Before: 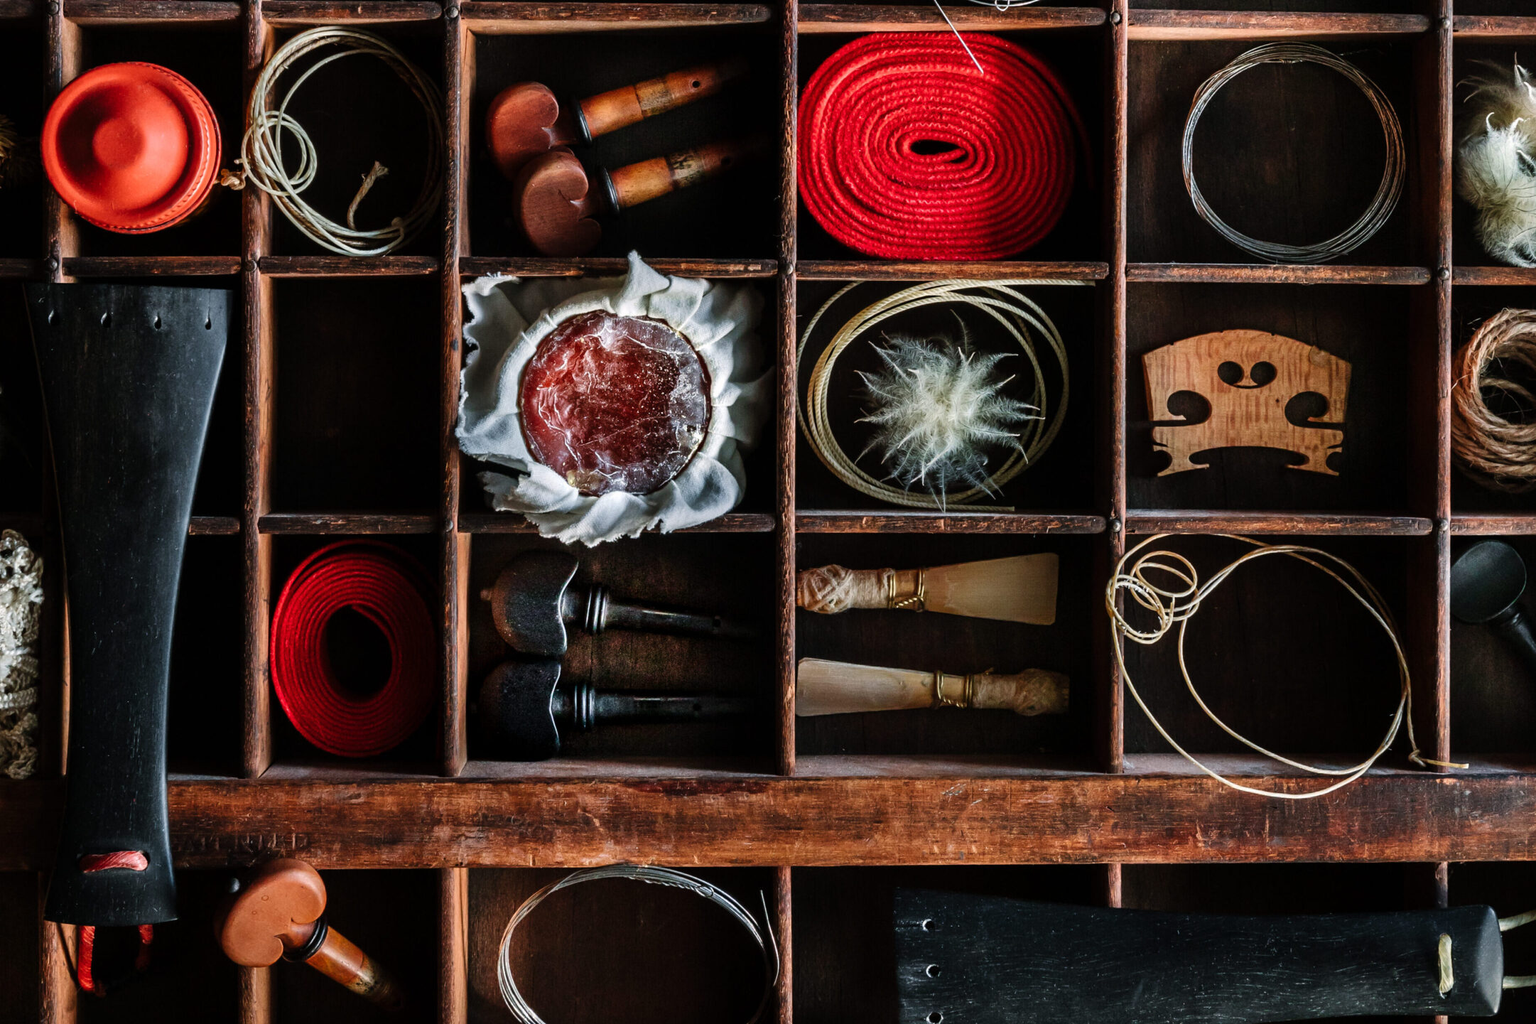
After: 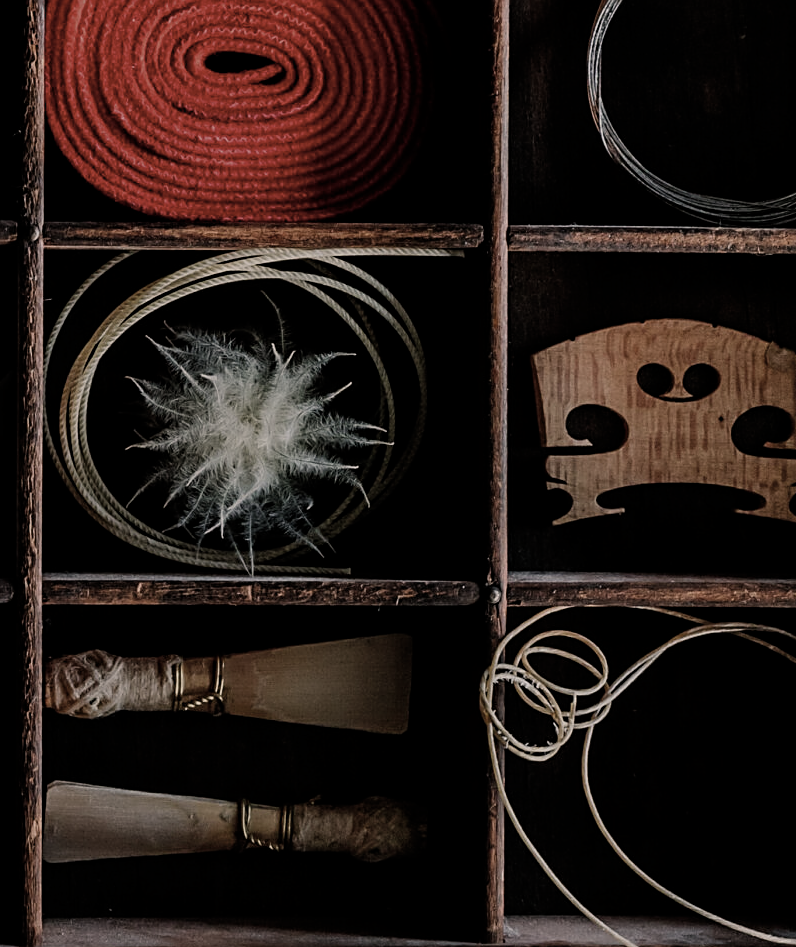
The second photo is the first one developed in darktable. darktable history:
exposure: exposure -0.988 EV, compensate highlight preservation false
sharpen: on, module defaults
crop and rotate: left 49.858%, top 10.106%, right 13.281%, bottom 24.112%
filmic rgb: middle gray luminance 18.4%, black relative exposure -11.57 EV, white relative exposure 2.59 EV, threshold 2.98 EV, target black luminance 0%, hardness 8.47, latitude 98.85%, contrast 1.08, shadows ↔ highlights balance 0.374%, enable highlight reconstruction true
color correction: highlights a* 5.5, highlights b* 5.16, saturation 0.651
